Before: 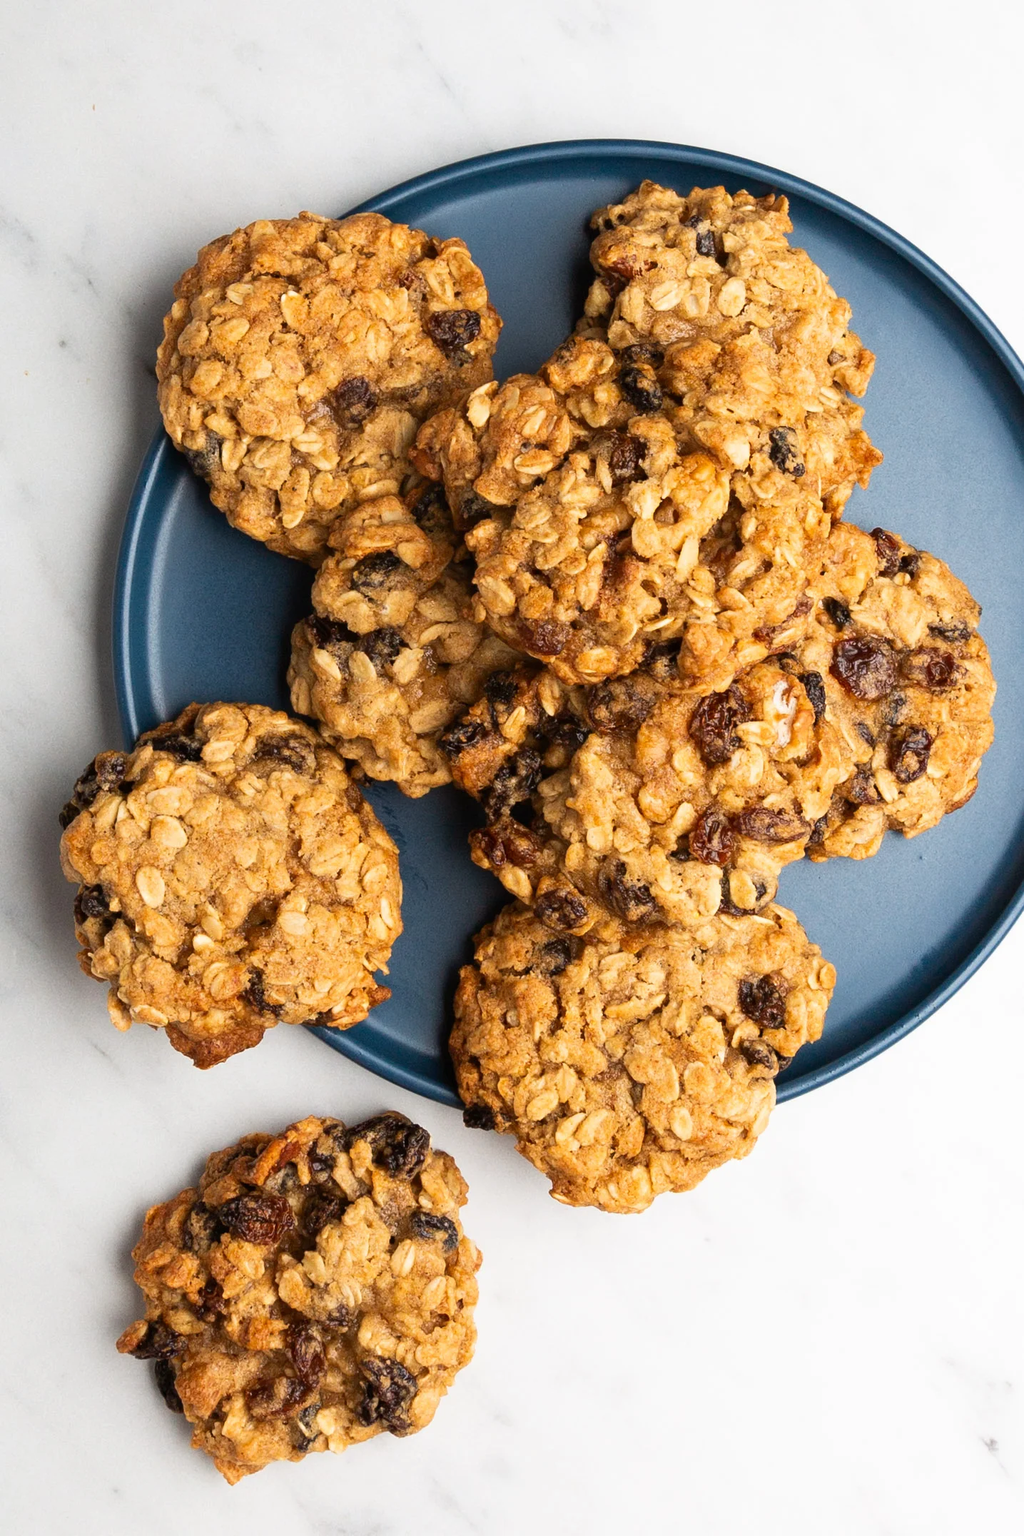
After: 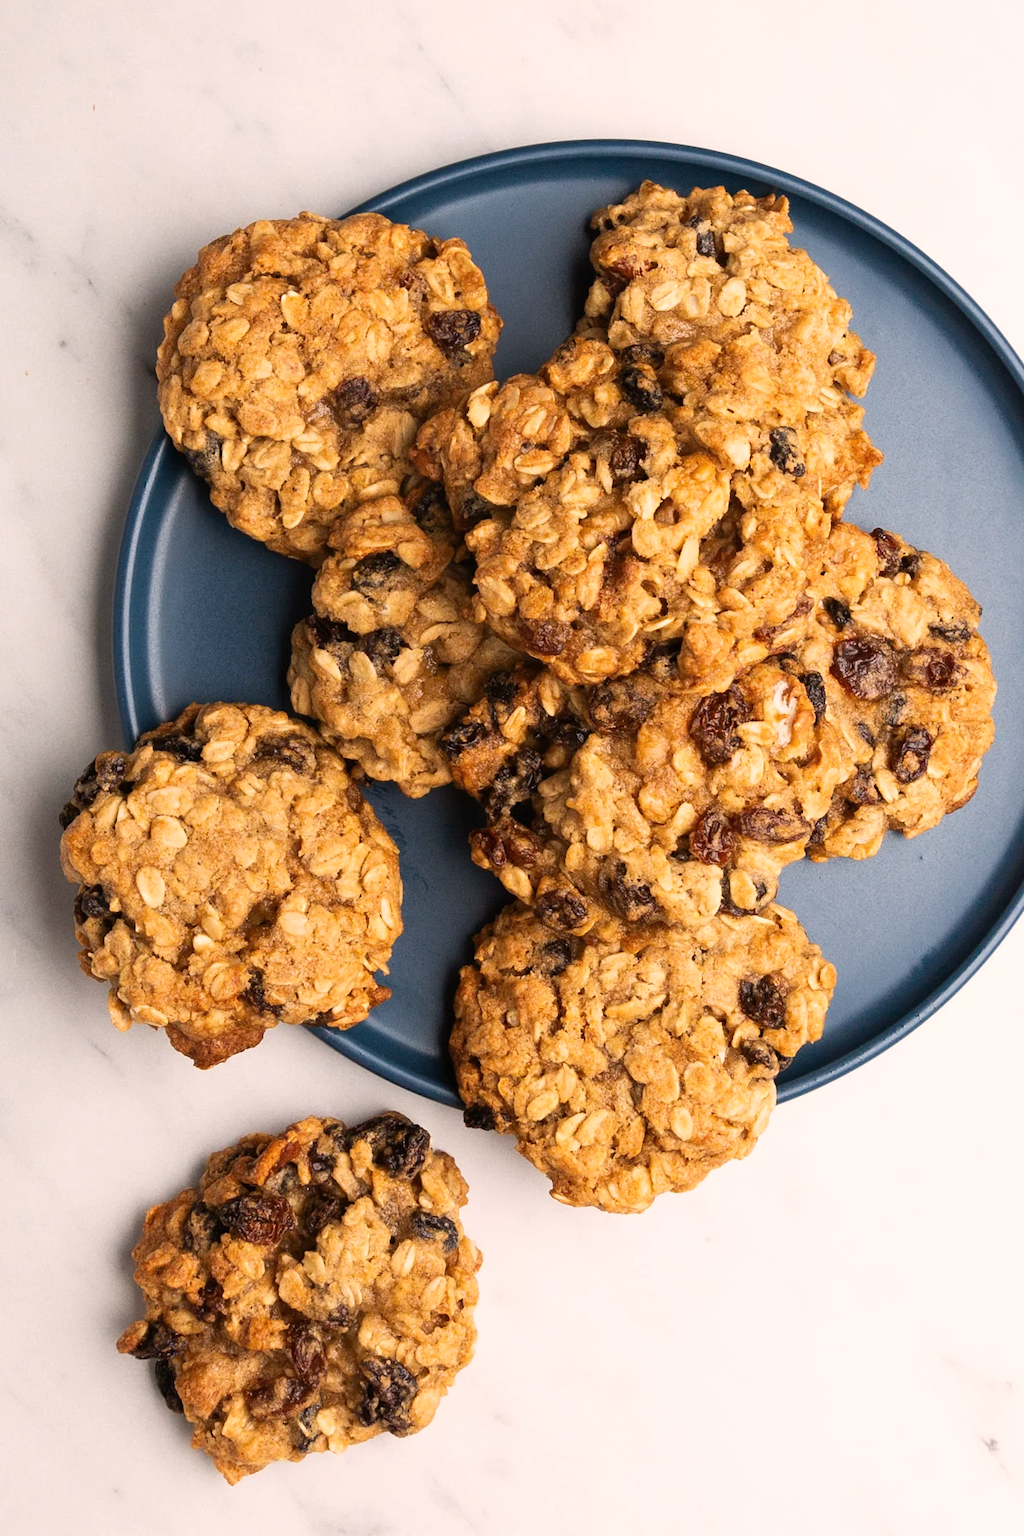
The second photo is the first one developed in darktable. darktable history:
color correction: highlights a* 5.95, highlights b* 4.91
contrast brightness saturation: saturation -0.067
